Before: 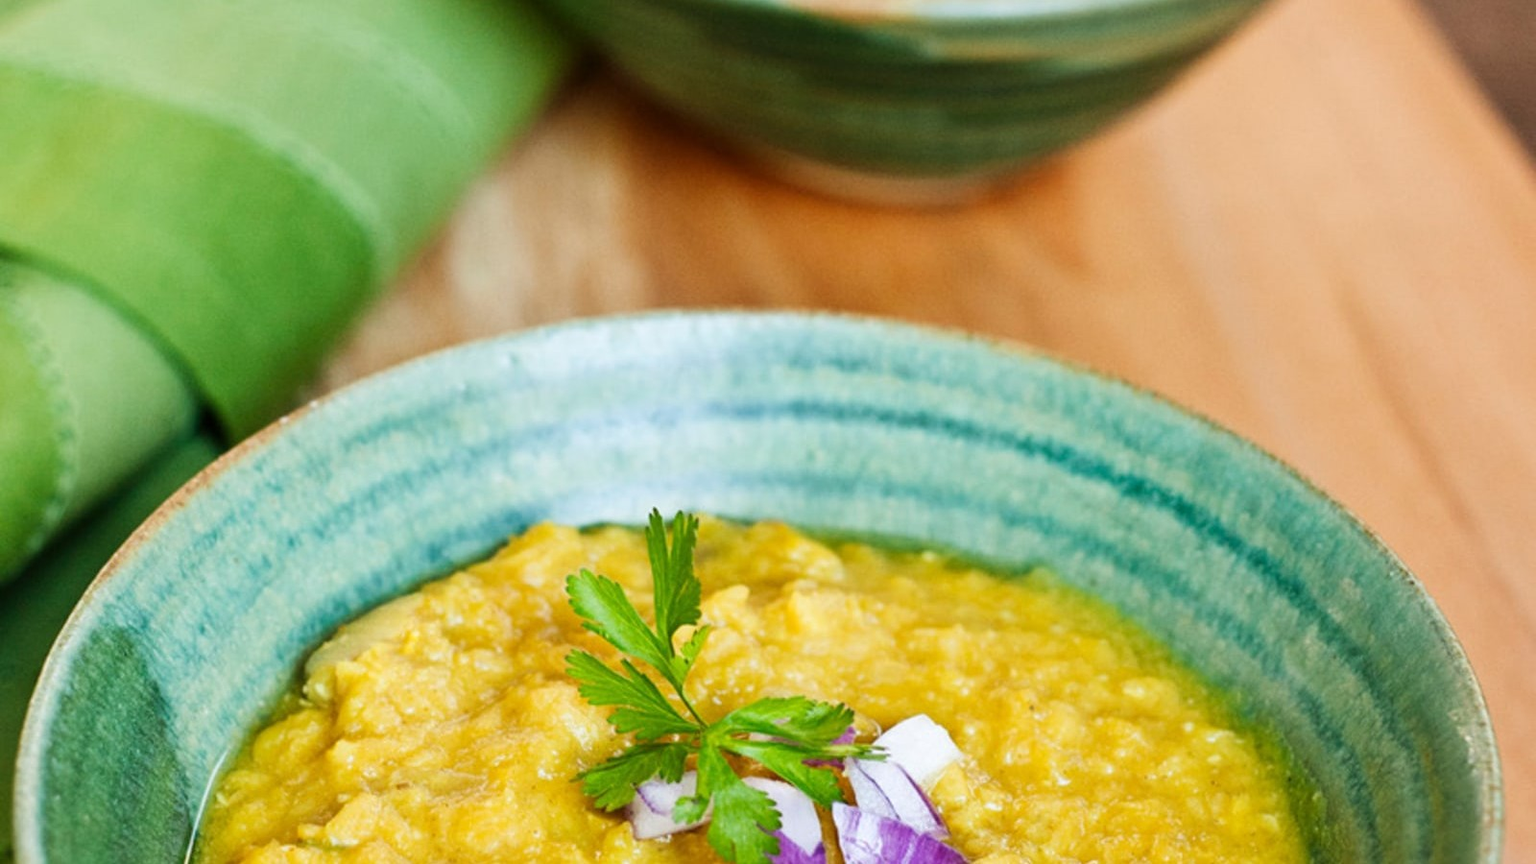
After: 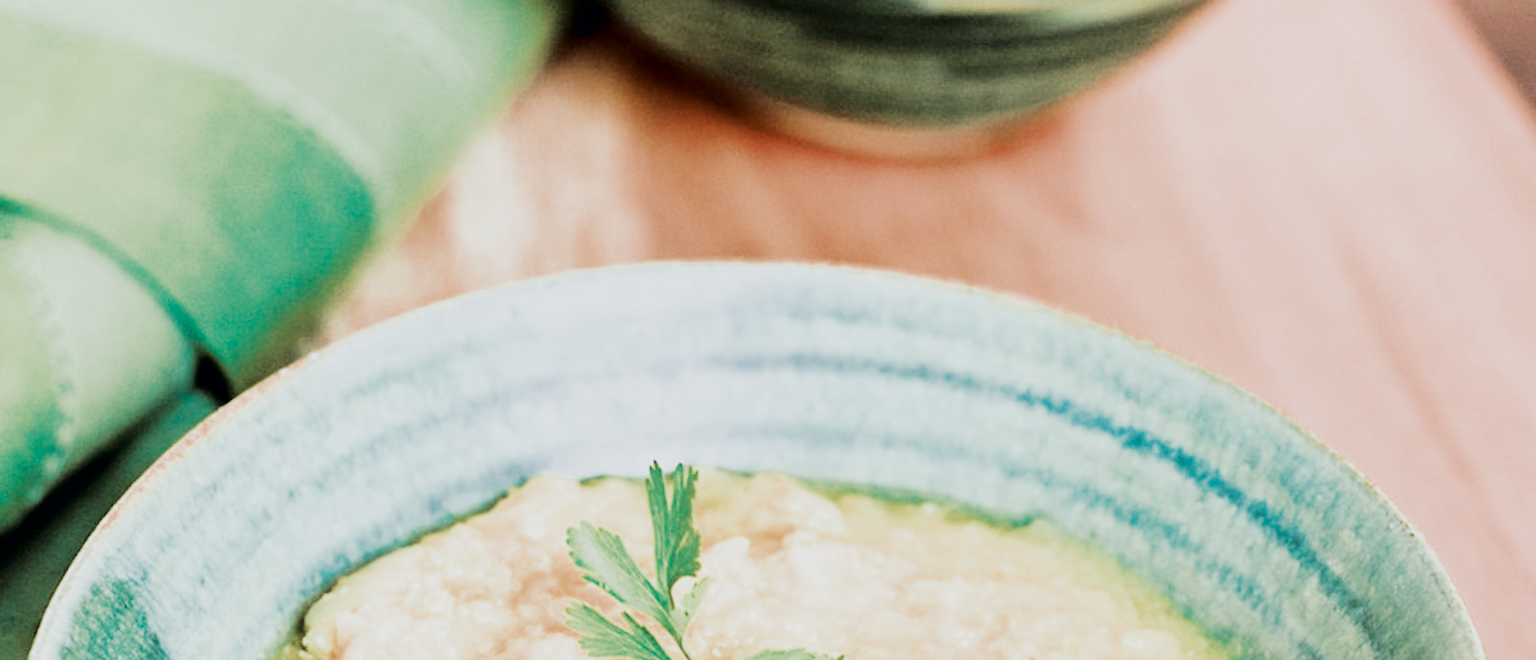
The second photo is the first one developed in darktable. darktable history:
filmic rgb: black relative exposure -5.13 EV, white relative exposure 3.99 EV, hardness 2.9, contrast 1.296, add noise in highlights 0, color science v3 (2019), use custom middle-gray values true, contrast in highlights soft
exposure: black level correction 0, exposure 1.17 EV, compensate highlight preservation false
crop: top 5.602%, bottom 17.889%
color zones: curves: ch0 [(0, 0.5) (0.125, 0.4) (0.25, 0.5) (0.375, 0.4) (0.5, 0.4) (0.625, 0.35) (0.75, 0.35) (0.875, 0.5)]; ch1 [(0, 0.35) (0.125, 0.45) (0.25, 0.35) (0.375, 0.35) (0.5, 0.35) (0.625, 0.35) (0.75, 0.45) (0.875, 0.35)]; ch2 [(0, 0.6) (0.125, 0.5) (0.25, 0.5) (0.375, 0.6) (0.5, 0.6) (0.625, 0.5) (0.75, 0.5) (0.875, 0.5)]
tone curve: curves: ch0 [(0, 0) (0.049, 0.01) (0.154, 0.081) (0.491, 0.519) (0.748, 0.765) (1, 0.919)]; ch1 [(0, 0) (0.172, 0.123) (0.317, 0.272) (0.391, 0.424) (0.499, 0.497) (0.531, 0.541) (0.615, 0.608) (0.741, 0.783) (1, 1)]; ch2 [(0, 0) (0.411, 0.424) (0.483, 0.478) (0.546, 0.532) (0.652, 0.633) (1, 1)], color space Lab, independent channels, preserve colors none
